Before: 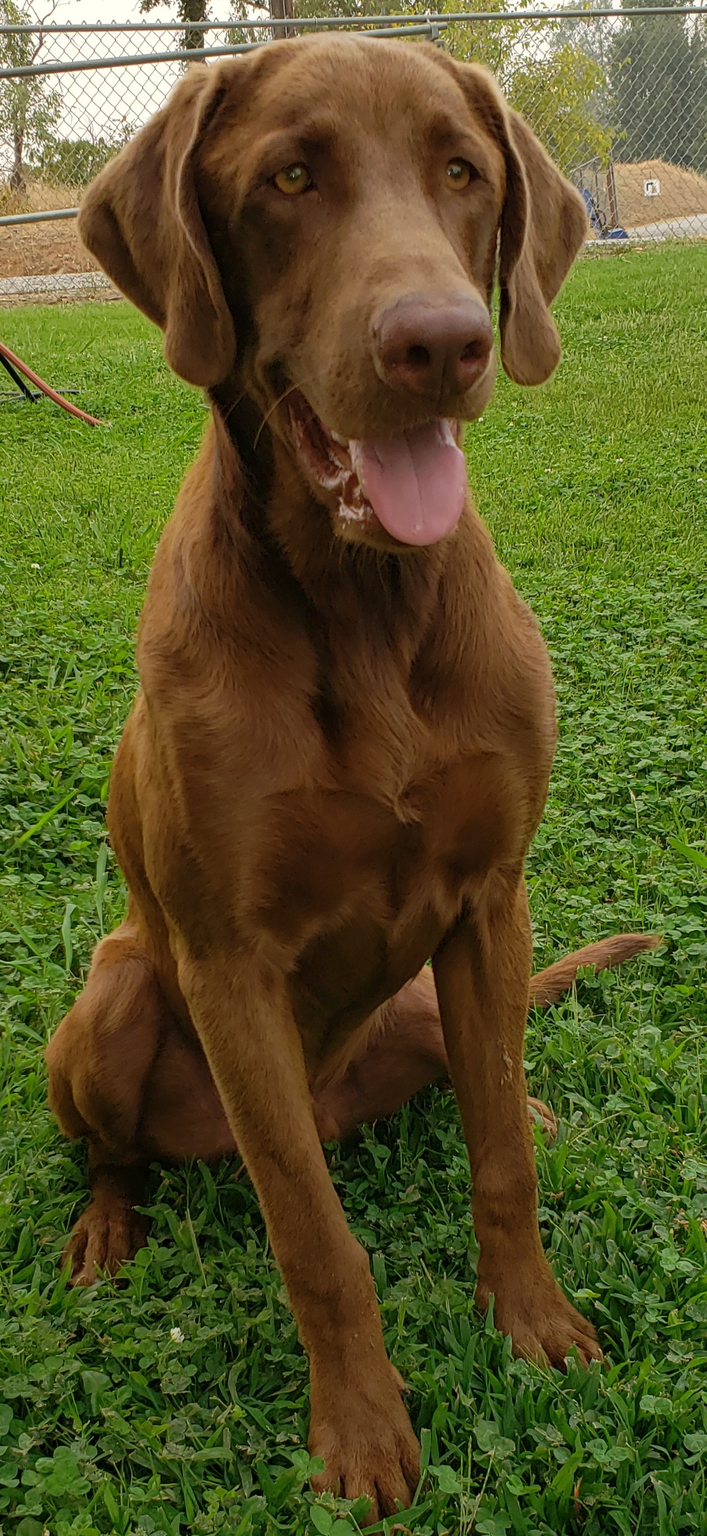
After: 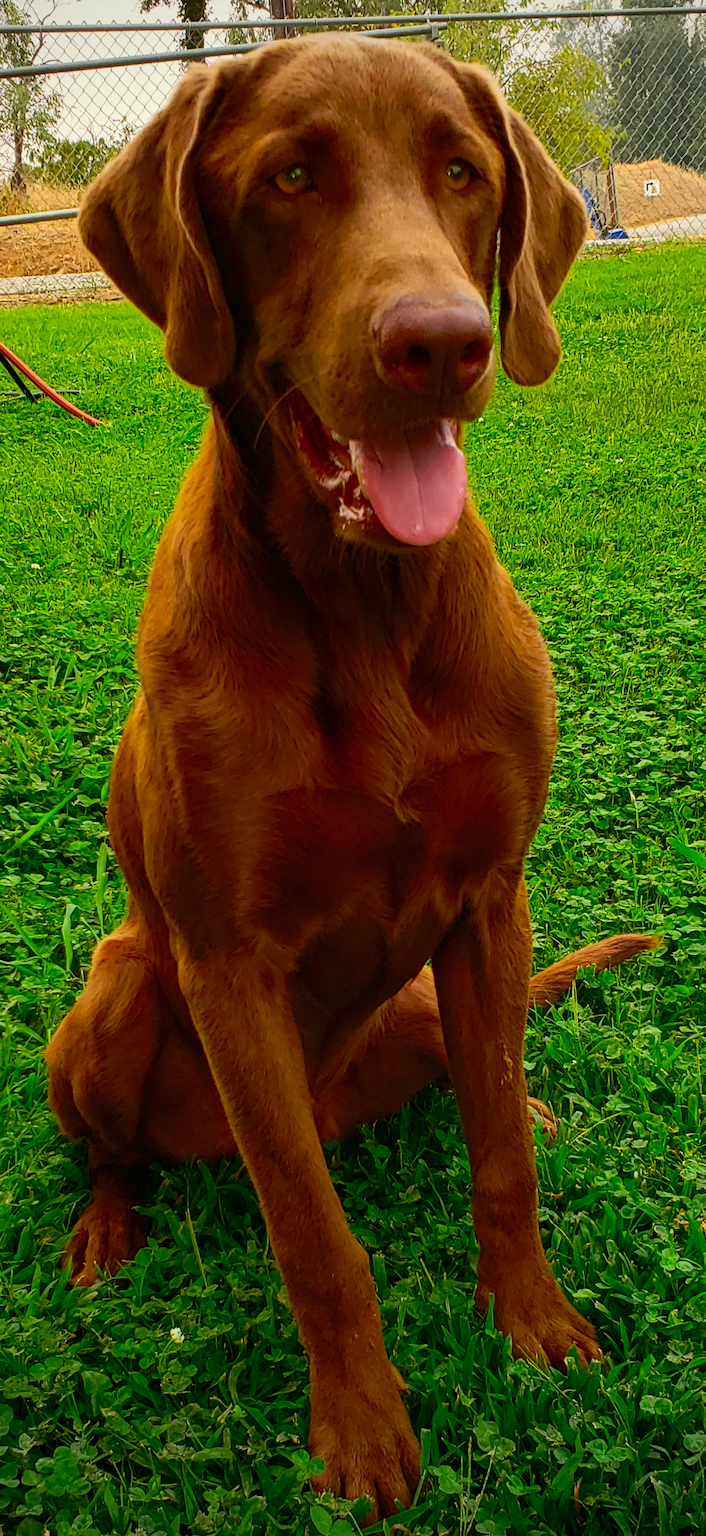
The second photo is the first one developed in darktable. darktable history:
contrast brightness saturation: contrast 0.26, brightness 0.02, saturation 0.87
vignetting: on, module defaults
